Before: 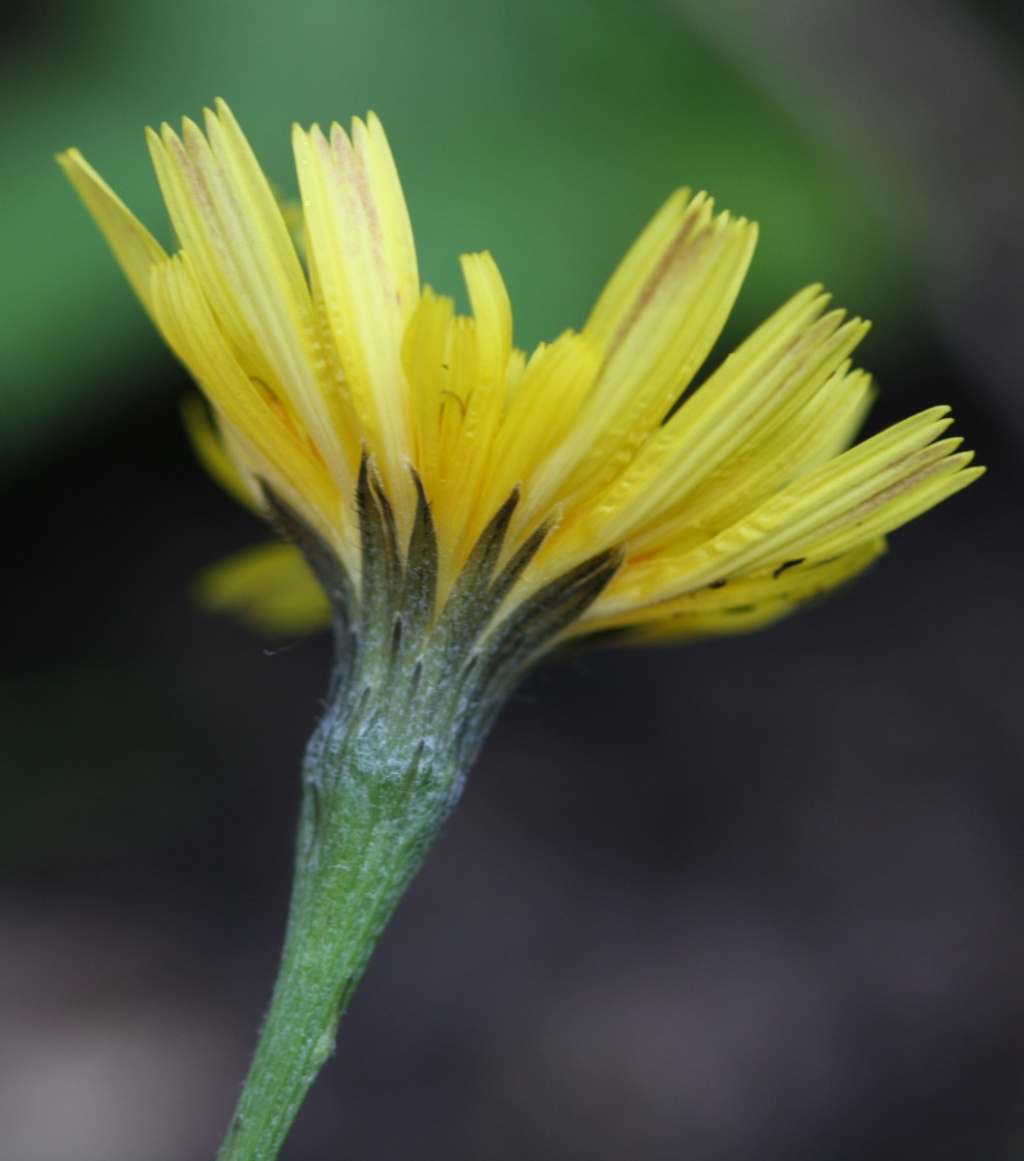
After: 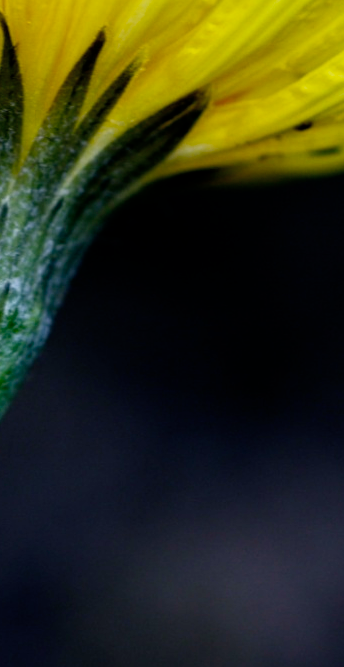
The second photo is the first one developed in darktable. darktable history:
contrast brightness saturation: saturation -0.174
color balance rgb: shadows lift › luminance -7.824%, shadows lift › chroma 2.254%, shadows lift › hue 166.91°, white fulcrum 0.06 EV, linear chroma grading › global chroma 9.849%, perceptual saturation grading › global saturation 30.849%, perceptual brilliance grading › highlights 14.289%, perceptual brilliance grading › mid-tones -5.004%, perceptual brilliance grading › shadows -26.817%
filmic rgb: black relative exposure -7.71 EV, white relative exposure 4.35 EV, target black luminance 0%, hardness 3.76, latitude 50.75%, contrast 1.069, highlights saturation mix 9.15%, shadows ↔ highlights balance -0.276%, preserve chrominance no, color science v5 (2021)
crop: left 40.495%, top 39.457%, right 25.846%, bottom 3.076%
